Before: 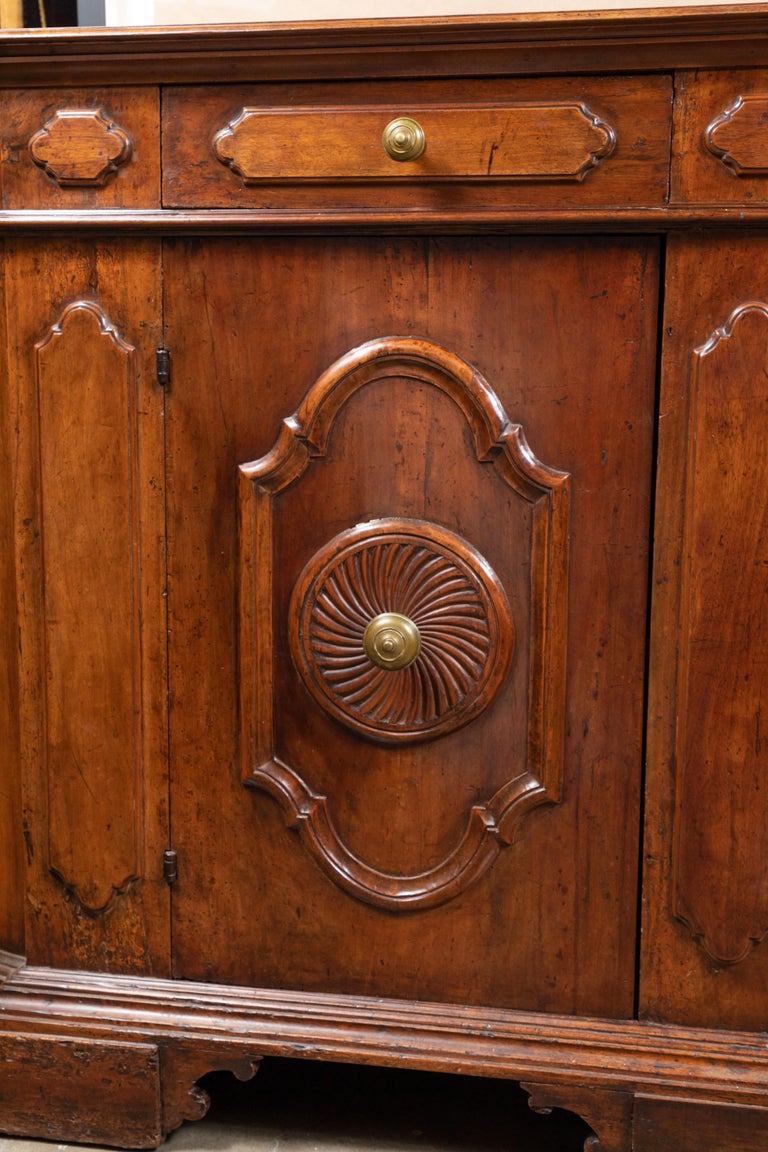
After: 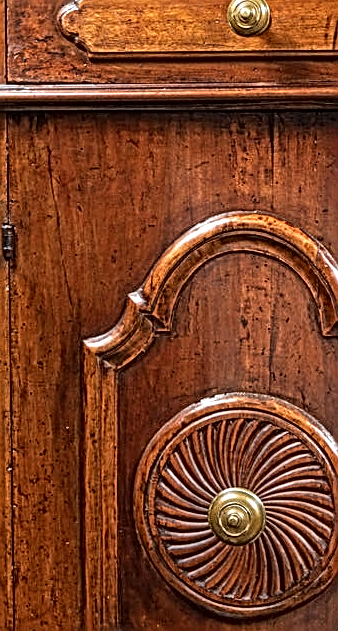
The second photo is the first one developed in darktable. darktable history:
crop: left 20.248%, top 10.86%, right 35.675%, bottom 34.321%
sharpen: on, module defaults
local contrast: mode bilateral grid, contrast 20, coarseness 3, detail 300%, midtone range 0.2
exposure: exposure 0.15 EV, compensate highlight preservation false
